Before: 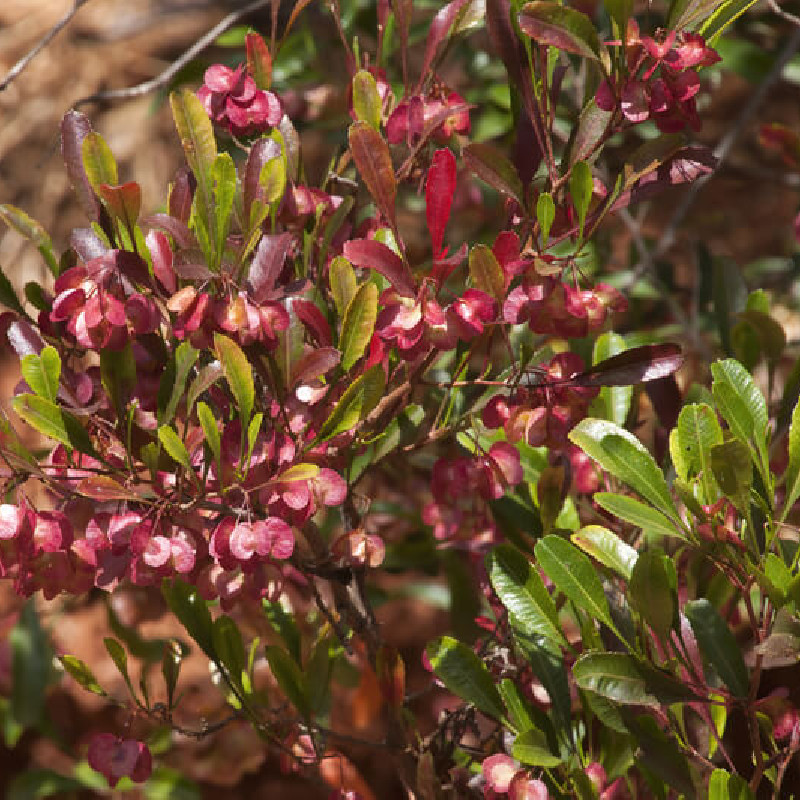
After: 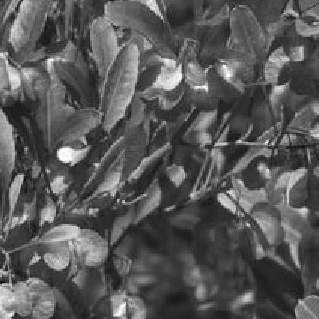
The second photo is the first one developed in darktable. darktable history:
monochrome: on, module defaults
crop: left 30%, top 30%, right 30%, bottom 30%
